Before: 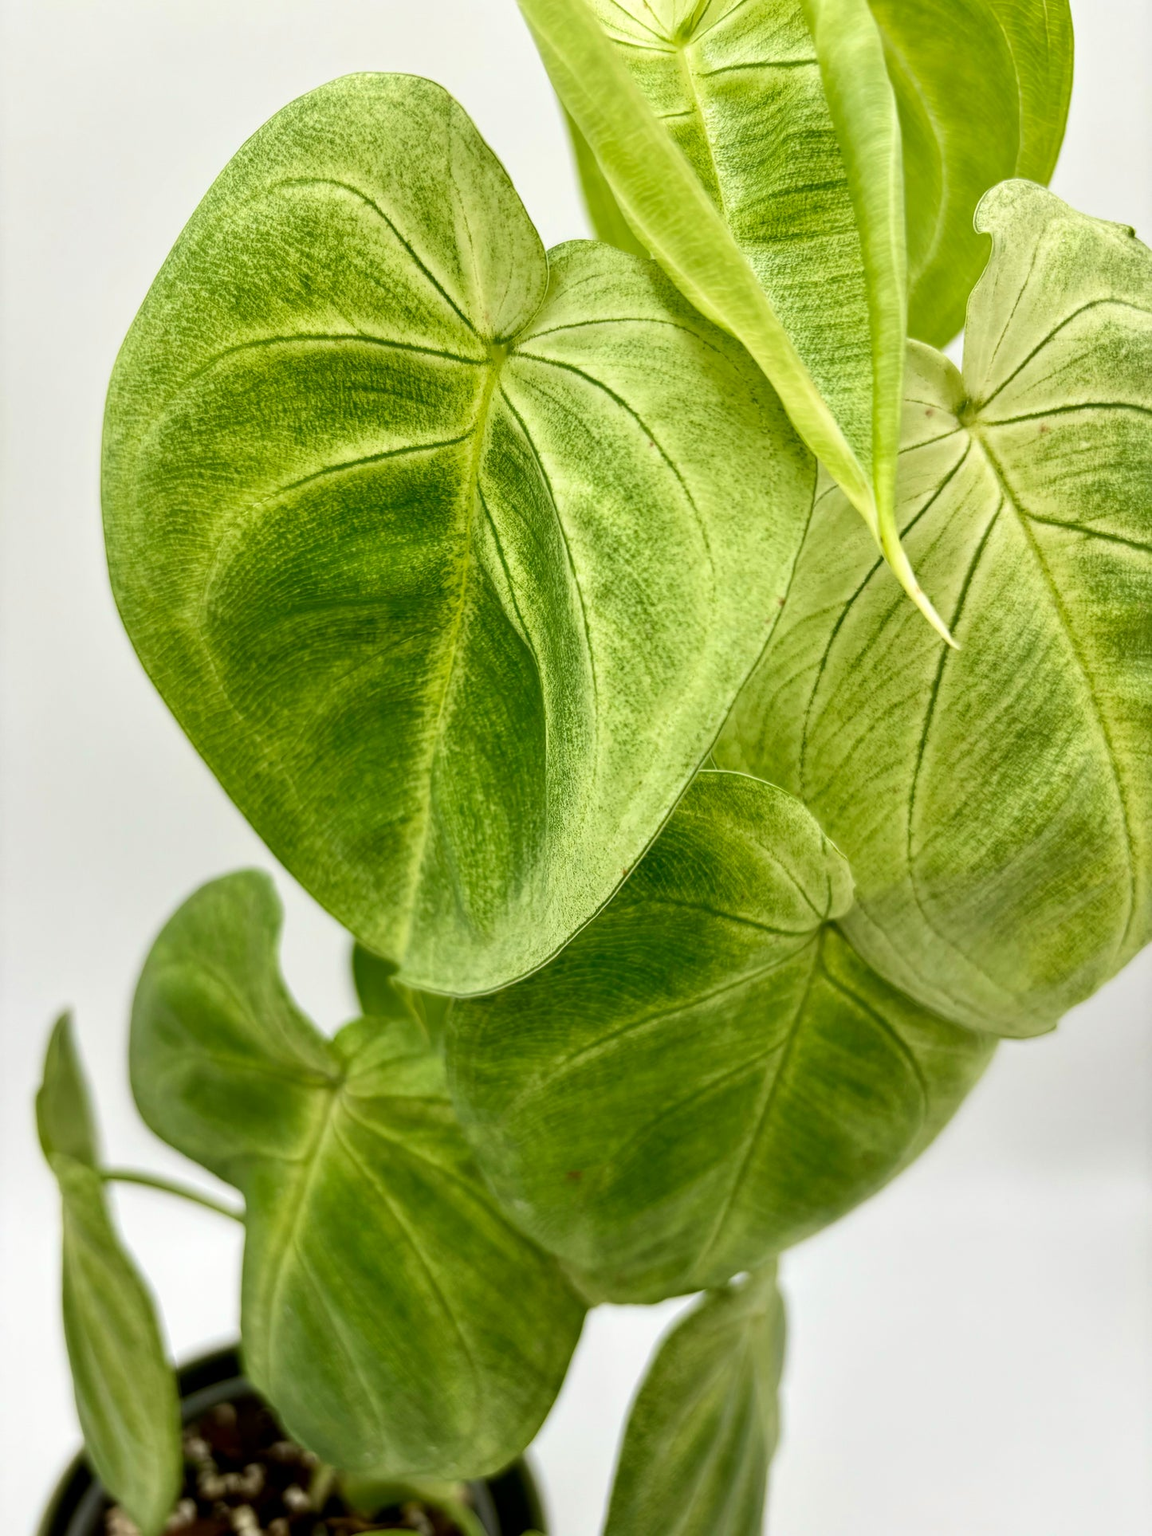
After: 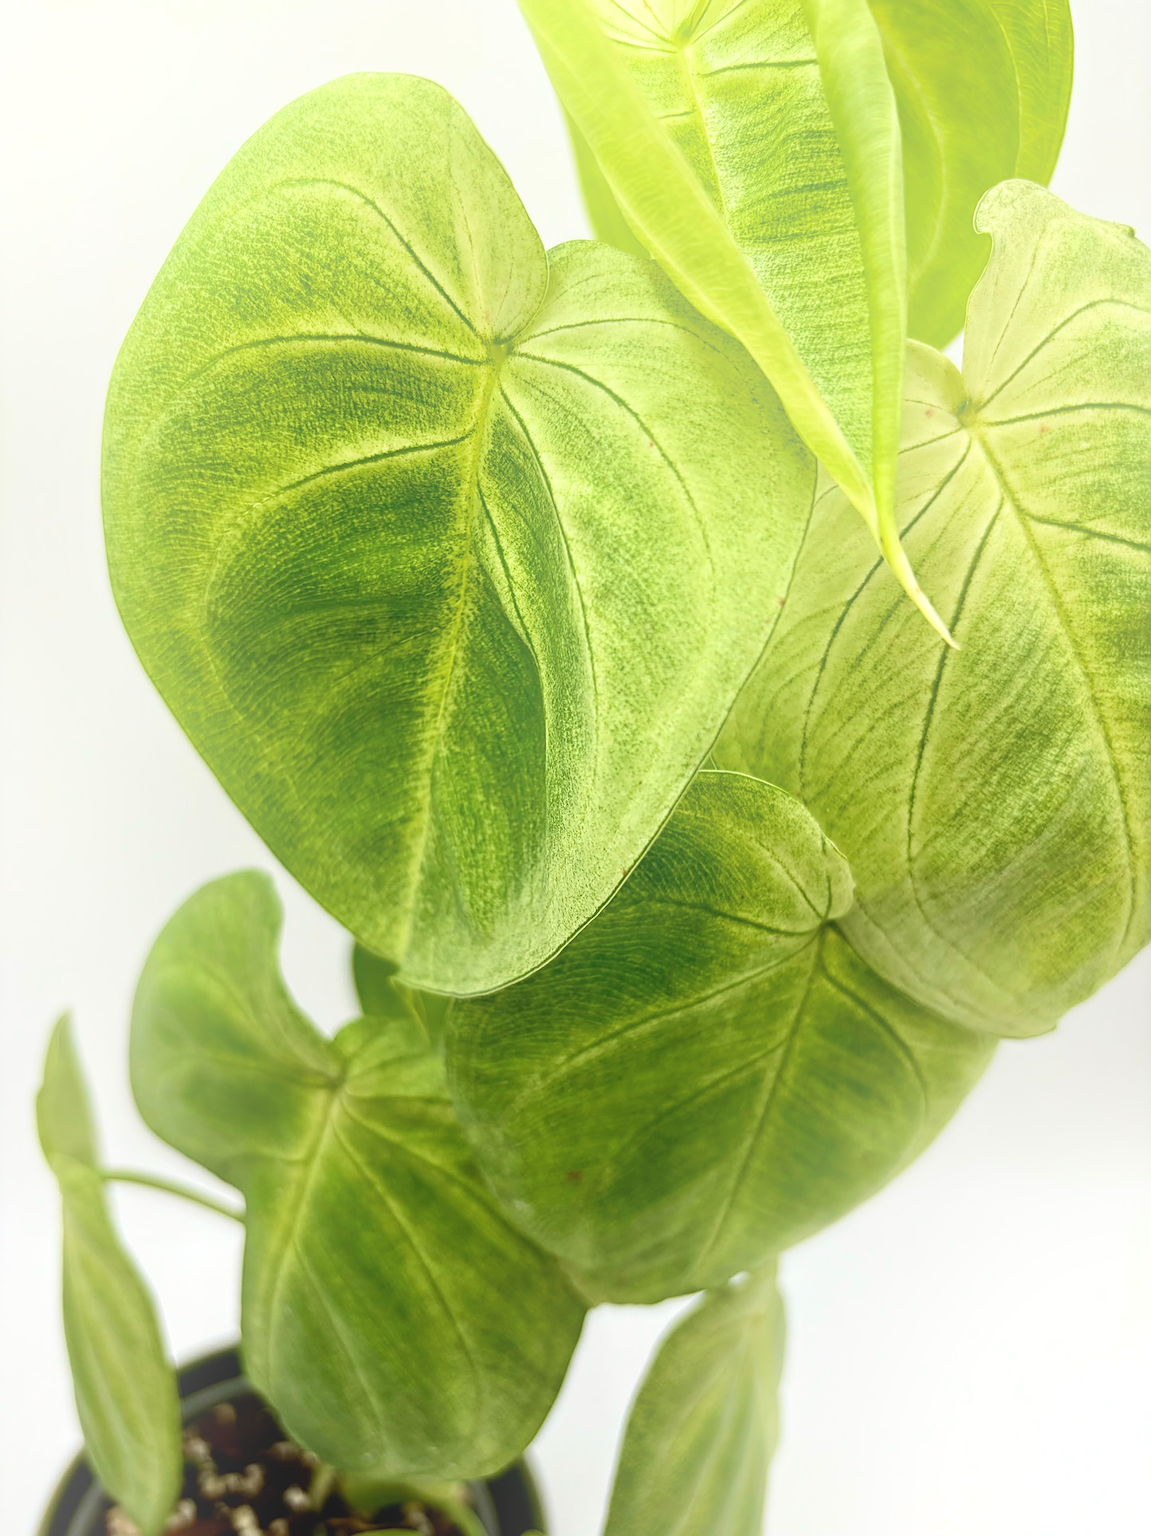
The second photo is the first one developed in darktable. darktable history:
sharpen: on, module defaults
bloom: size 40%
